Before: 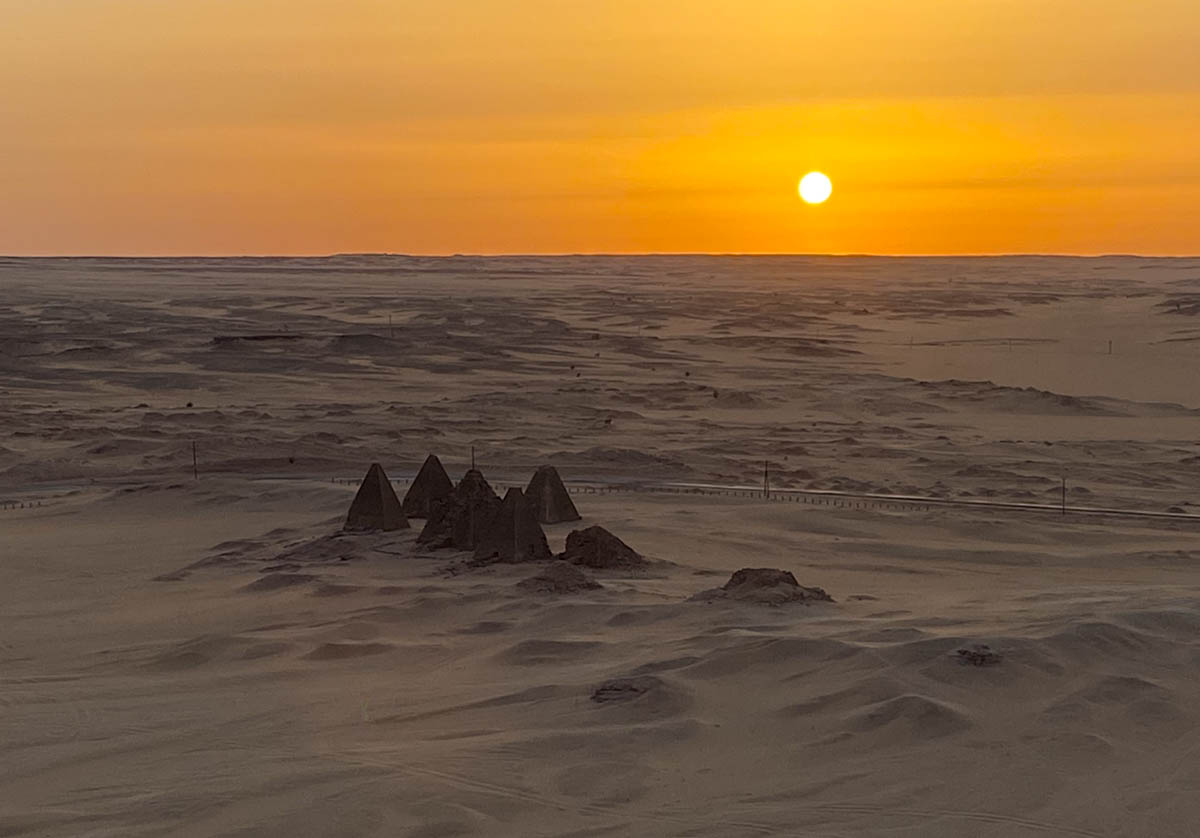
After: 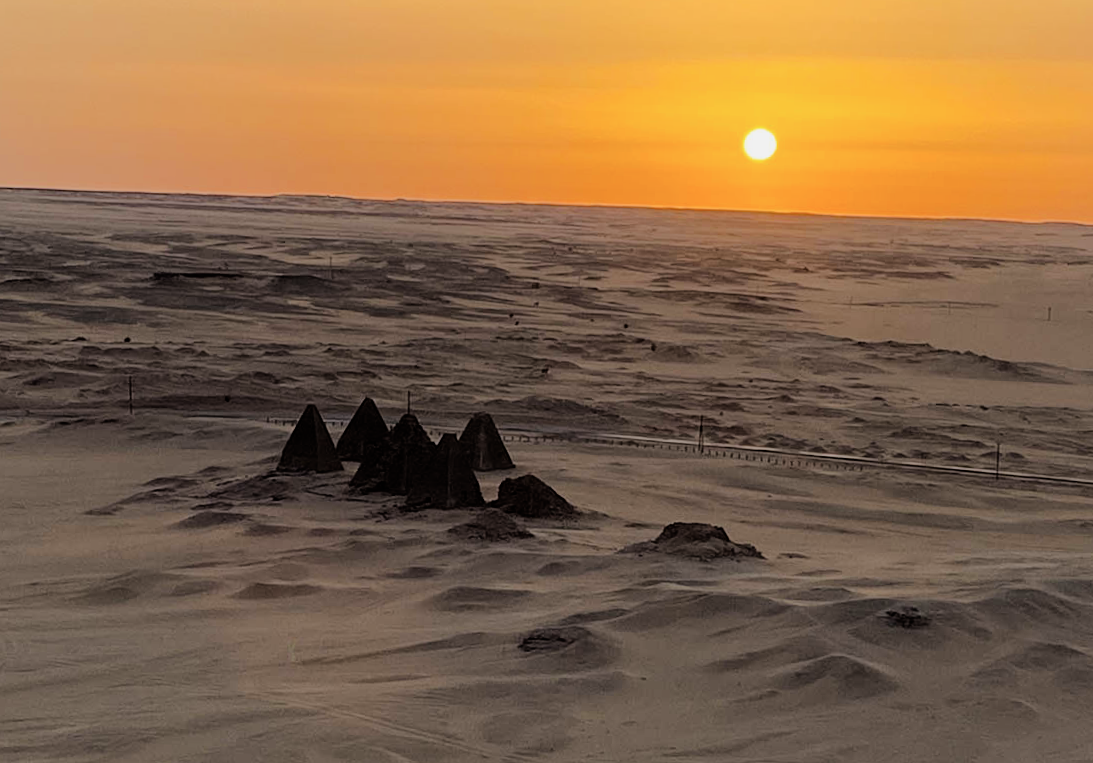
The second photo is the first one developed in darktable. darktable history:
crop and rotate: angle -1.97°, left 3.078%, top 3.981%, right 1.365%, bottom 0.463%
filmic rgb: black relative exposure -5.4 EV, white relative exposure 2.89 EV, dynamic range scaling -37.93%, hardness 3.99, contrast 1.589, highlights saturation mix -0.706%
exposure: black level correction 0, exposure 0.698 EV, compensate highlight preservation false
tone equalizer: -8 EV -0.014 EV, -7 EV 0.008 EV, -6 EV -0.008 EV, -5 EV 0.006 EV, -4 EV -0.047 EV, -3 EV -0.235 EV, -2 EV -0.65 EV, -1 EV -0.979 EV, +0 EV -0.984 EV, edges refinement/feathering 500, mask exposure compensation -1.57 EV, preserve details no
